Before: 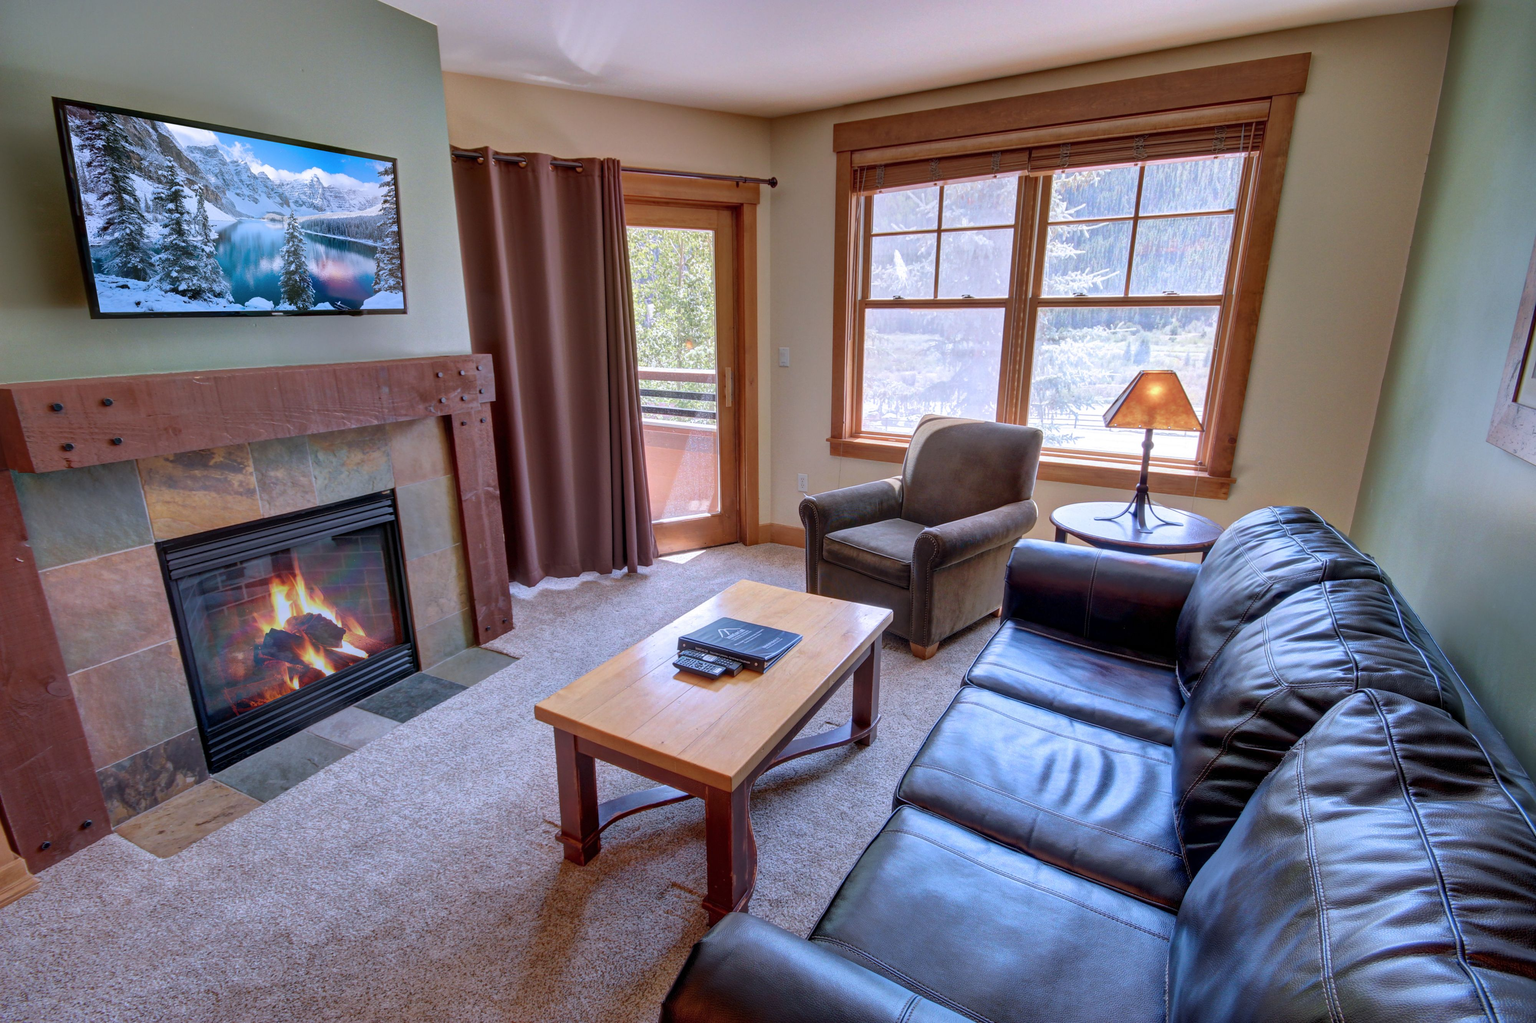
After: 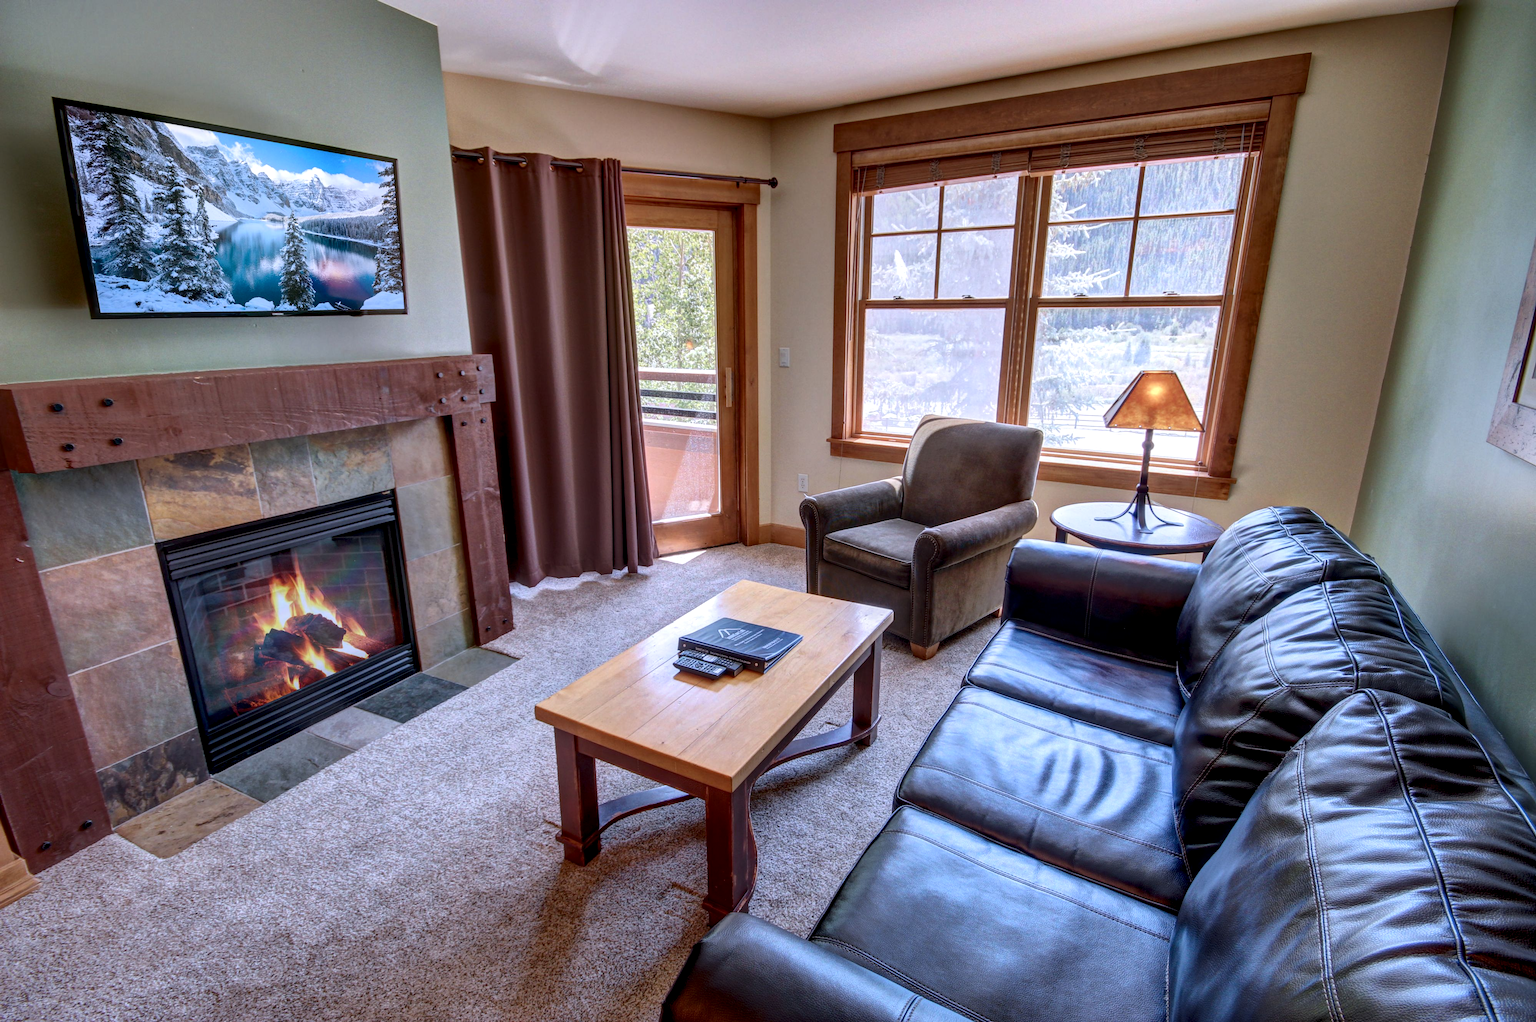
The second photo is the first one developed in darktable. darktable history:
local contrast: detail 130%
contrast brightness saturation: contrast 0.14
